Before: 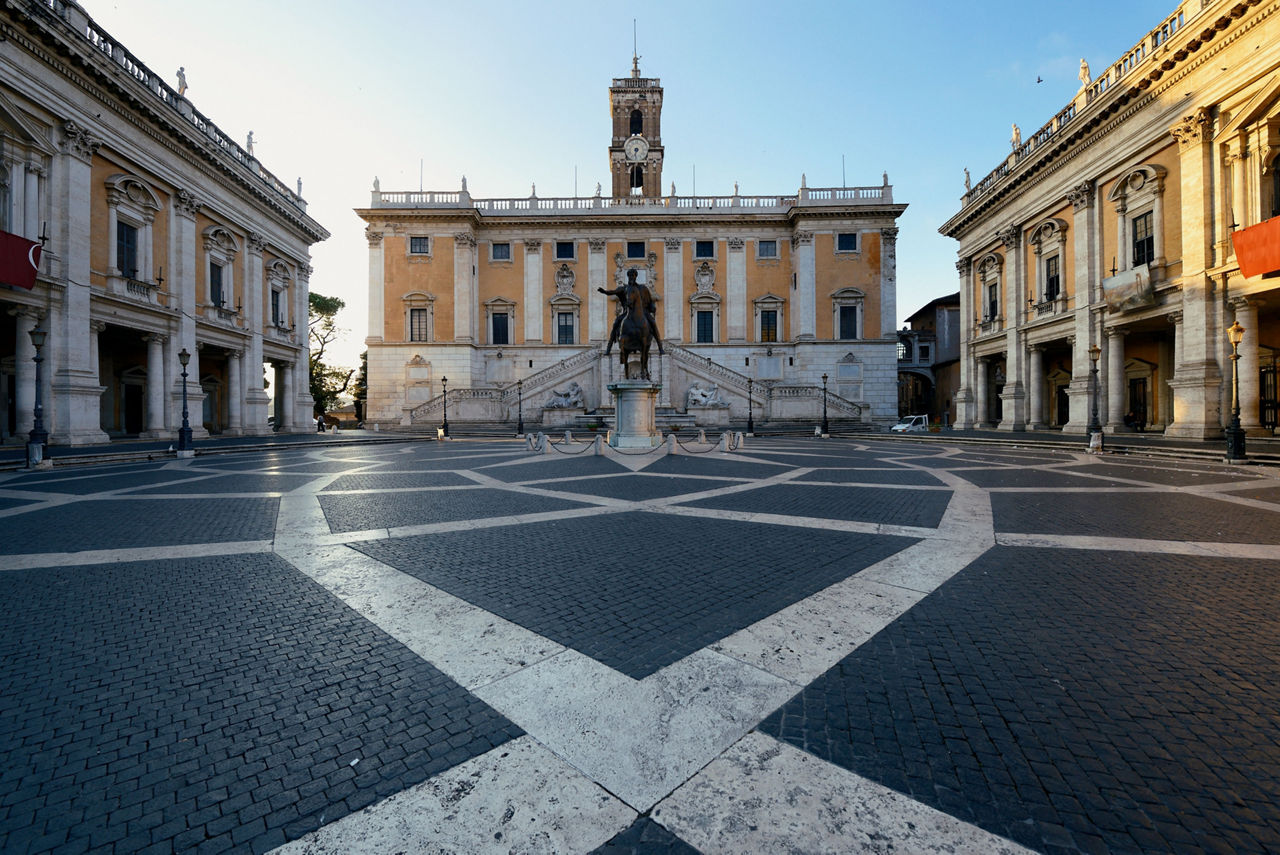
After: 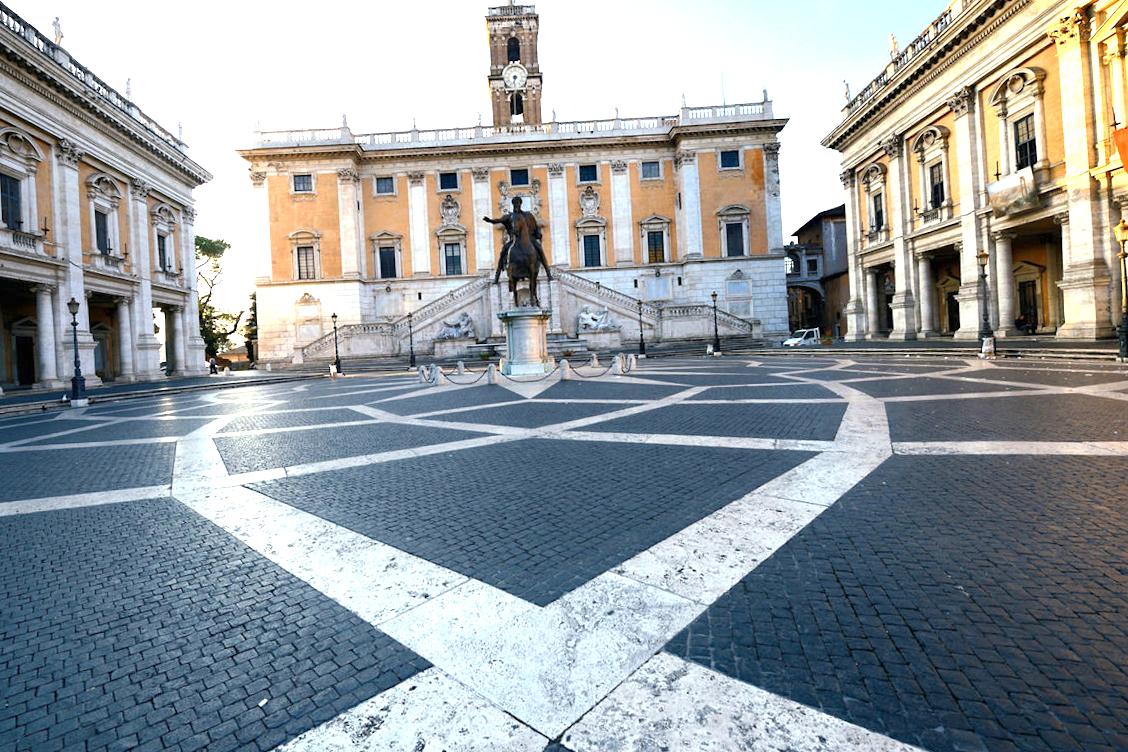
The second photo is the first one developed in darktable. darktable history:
exposure: black level correction 0, exposure 1.384 EV, compensate highlight preservation false
crop and rotate: angle 2.77°, left 5.537%, top 5.705%
